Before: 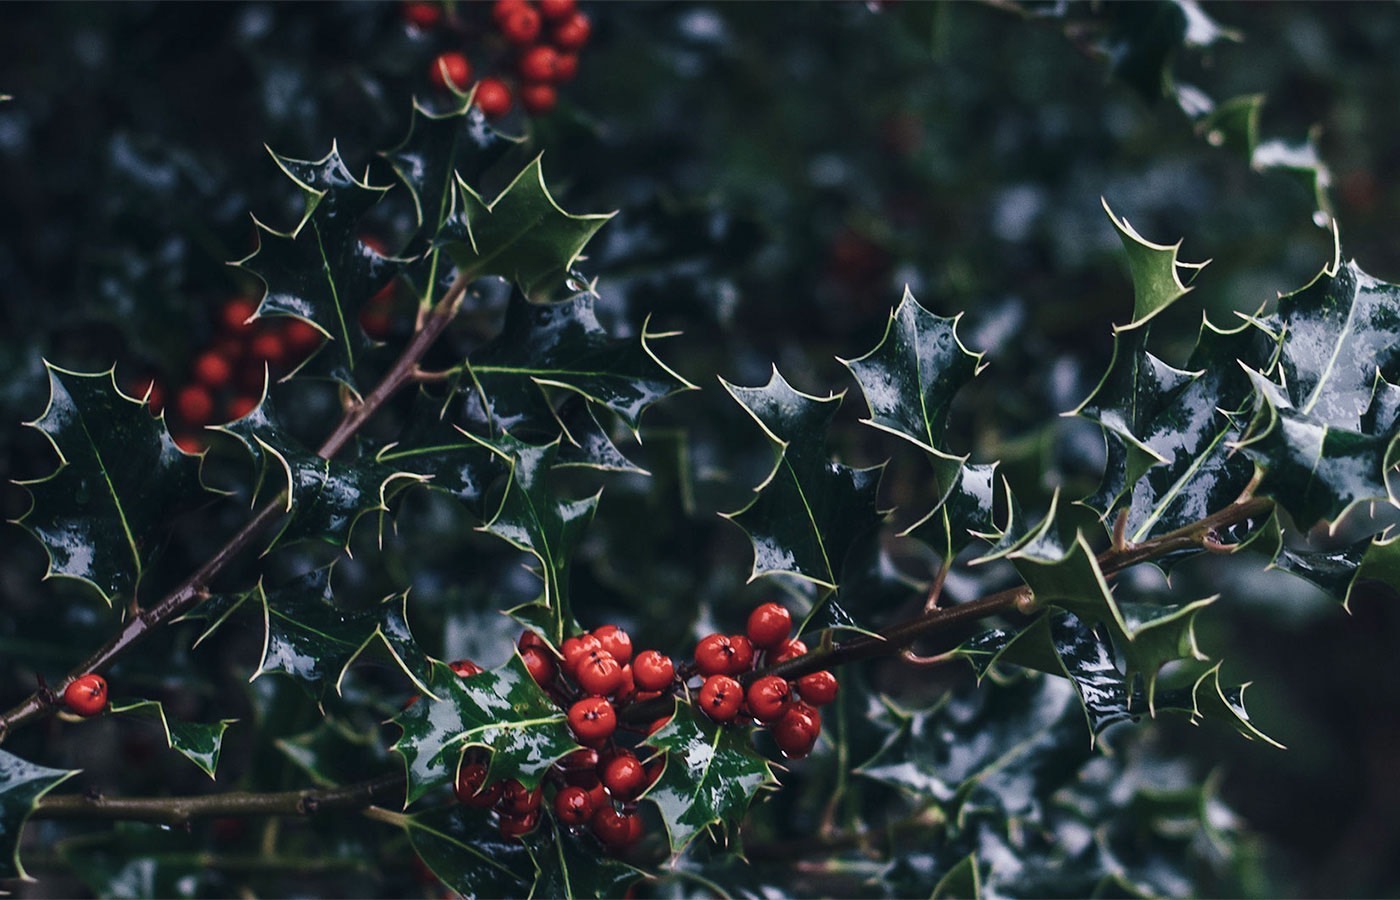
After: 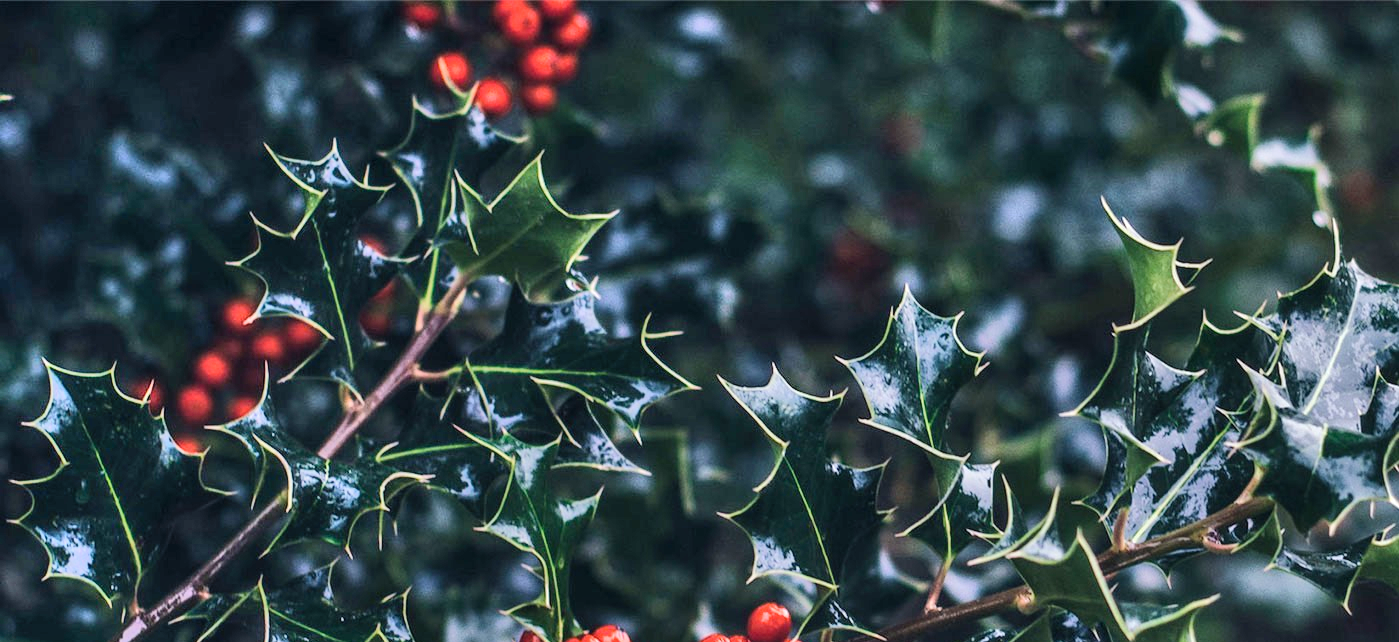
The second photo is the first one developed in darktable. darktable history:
shadows and highlights: shadows 60, soften with gaussian
crop: bottom 28.576%
local contrast: on, module defaults
color balance: output saturation 120%
rotate and perspective: crop left 0, crop top 0
